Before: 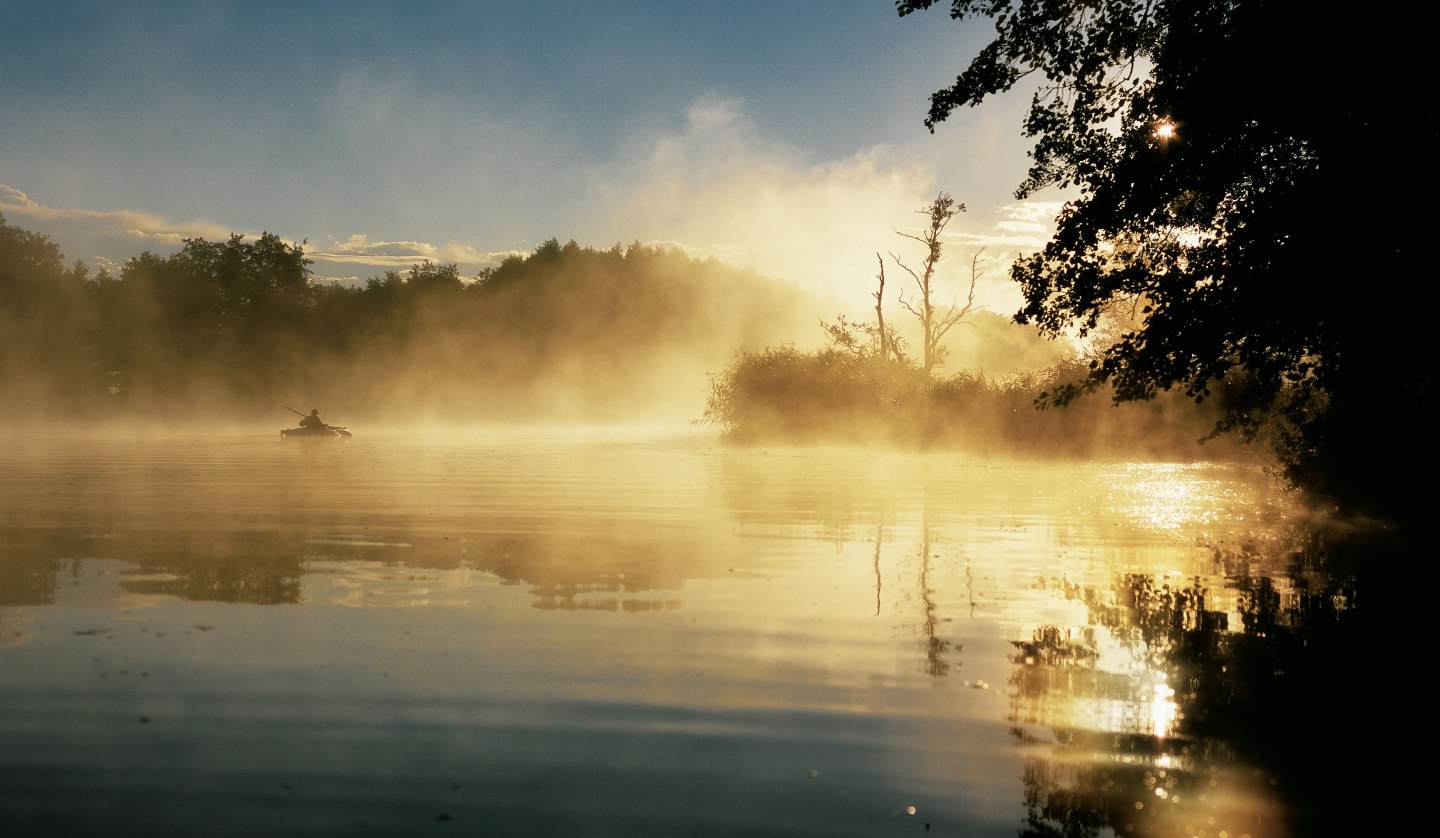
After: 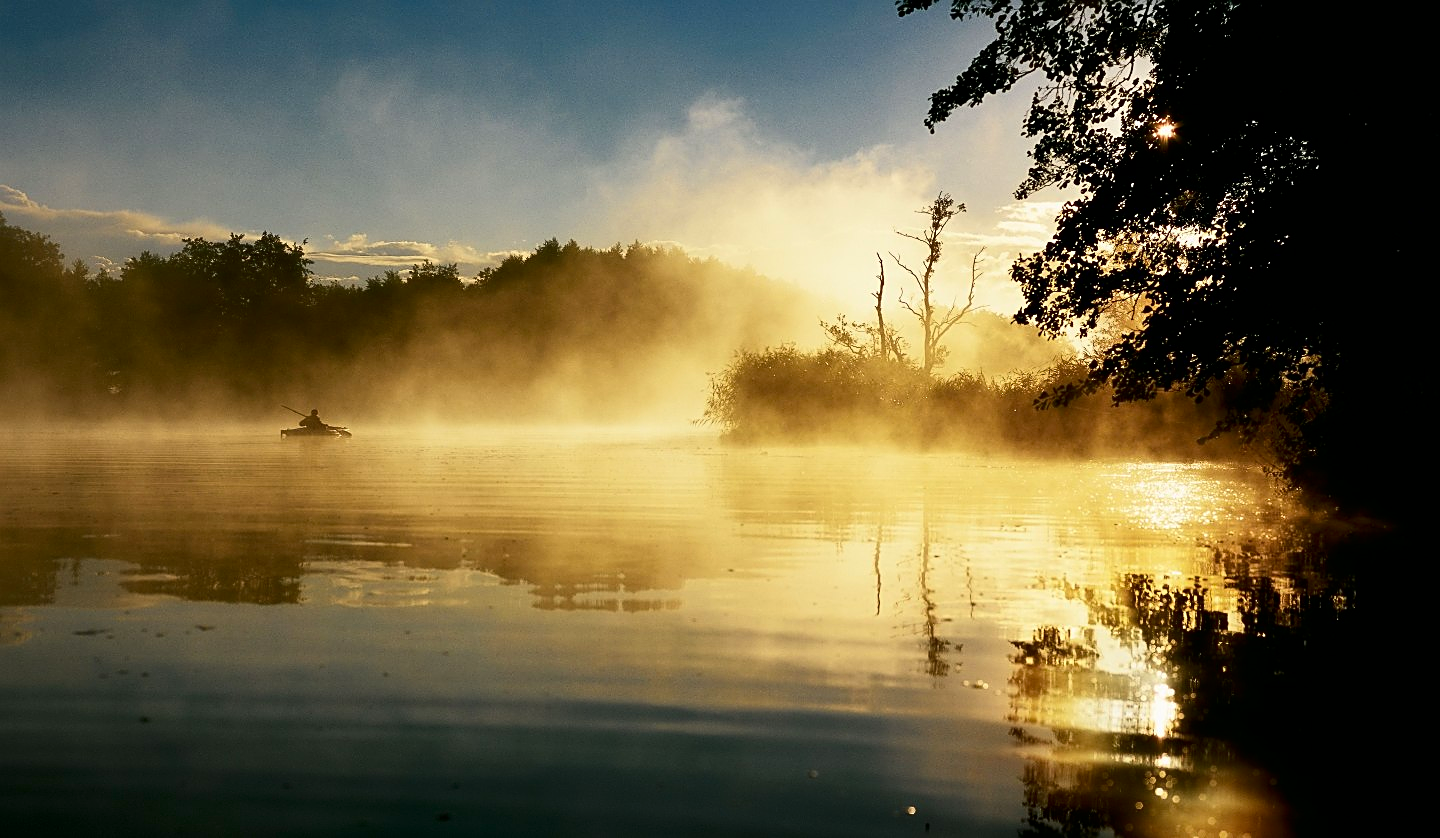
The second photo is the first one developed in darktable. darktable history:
sharpen: on, module defaults
contrast brightness saturation: contrast 0.19, brightness -0.11, saturation 0.21
